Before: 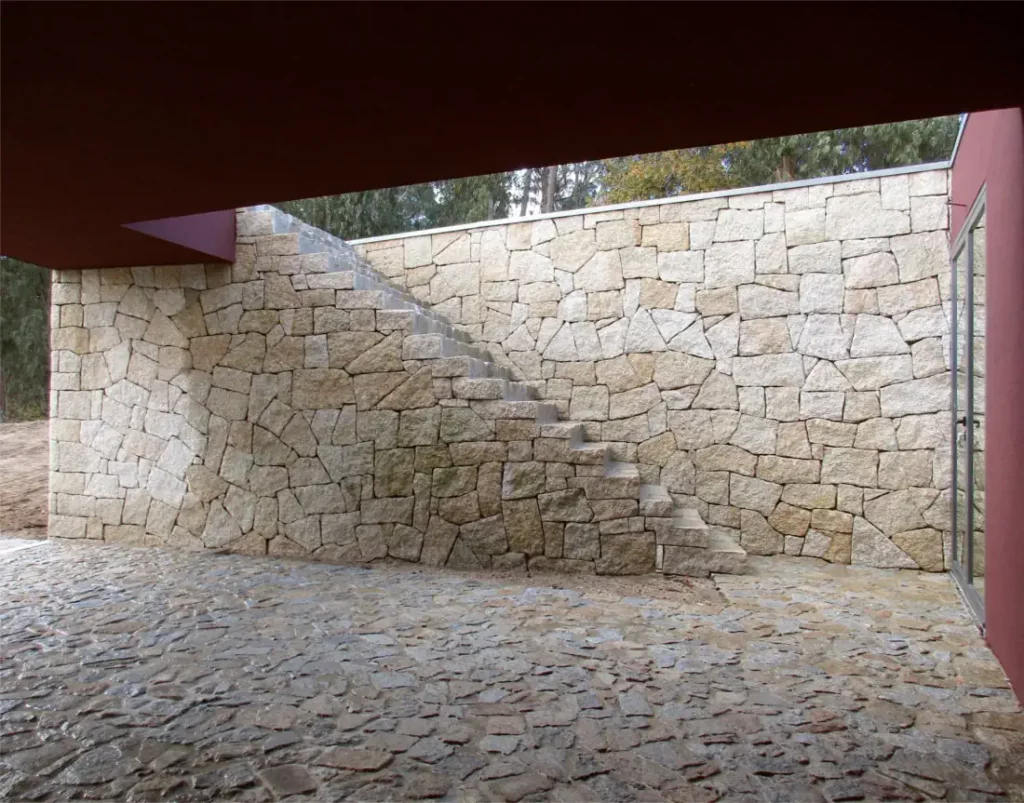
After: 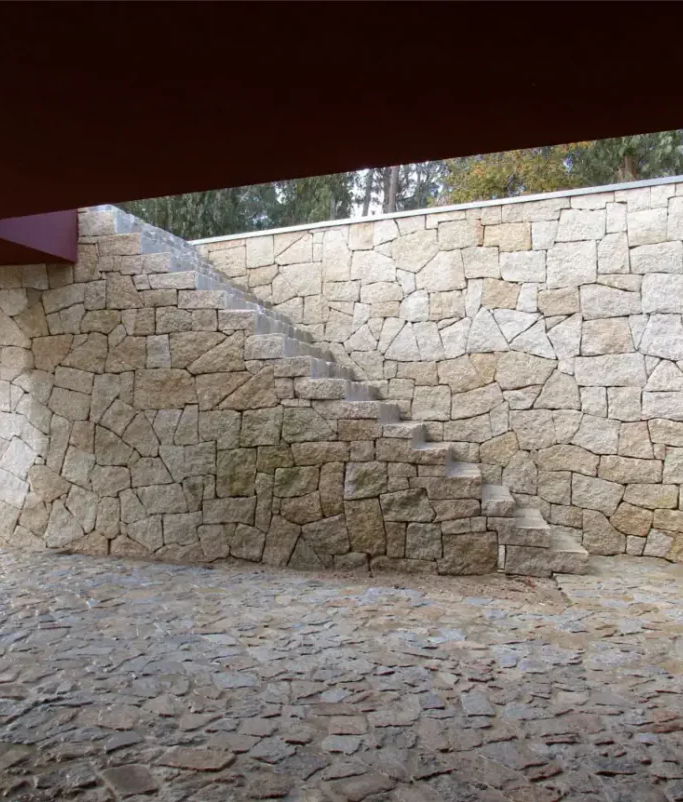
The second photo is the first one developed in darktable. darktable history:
crop and rotate: left 15.524%, right 17.734%
